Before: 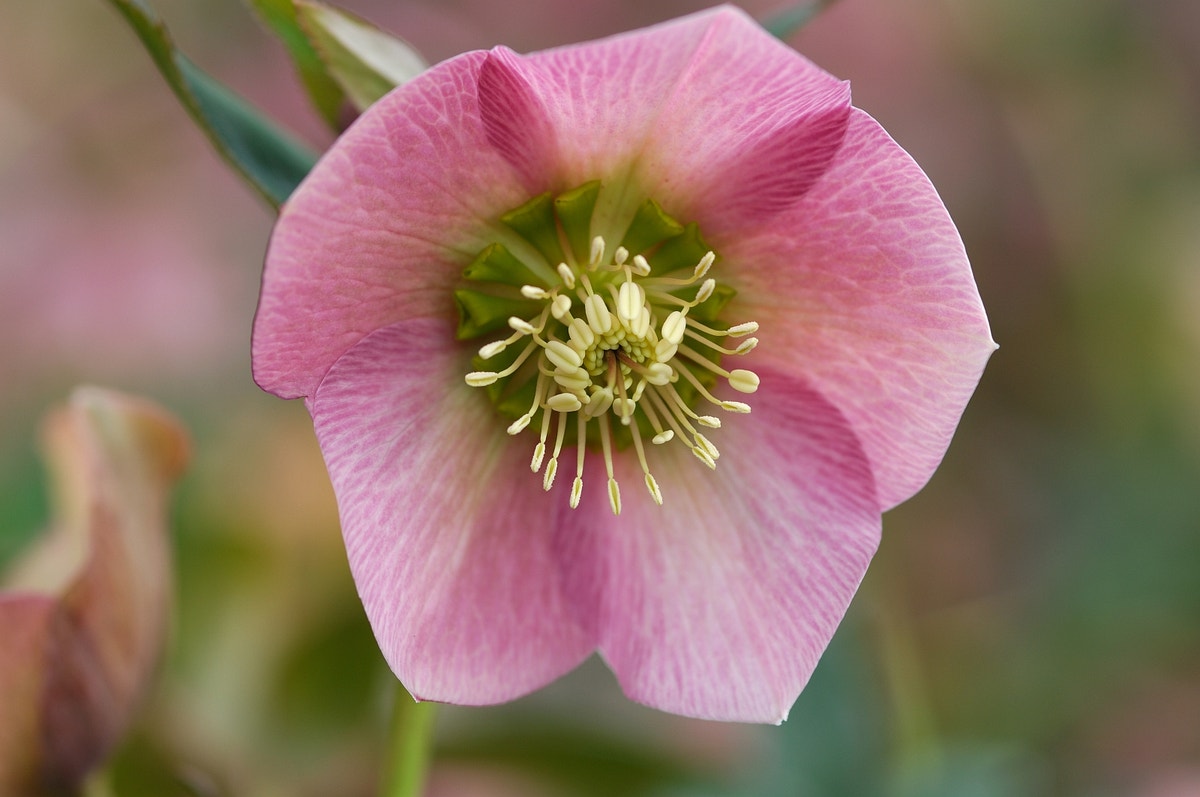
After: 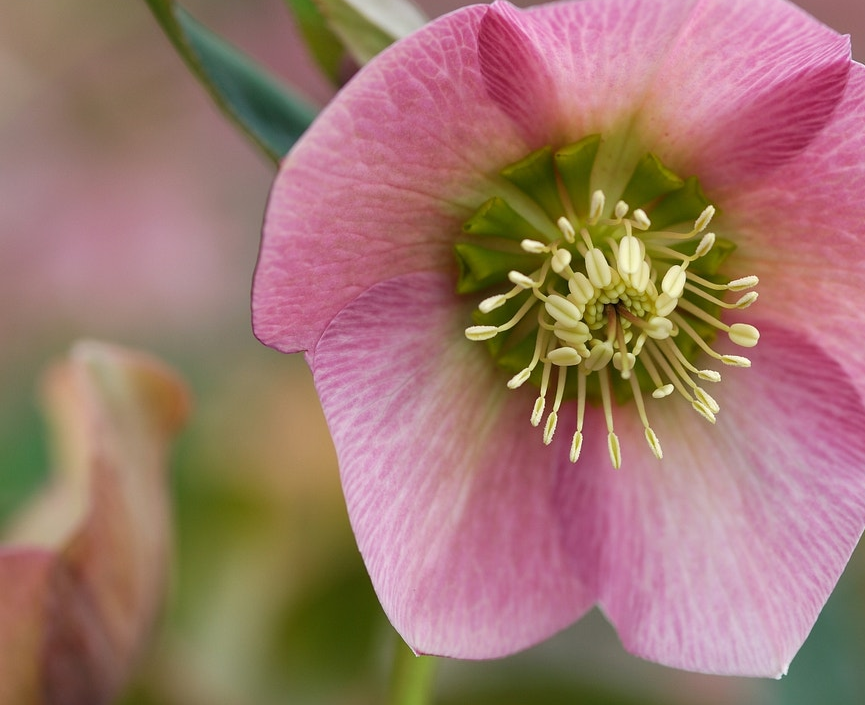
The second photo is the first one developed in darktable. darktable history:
crop: top 5.797%, right 27.871%, bottom 5.635%
